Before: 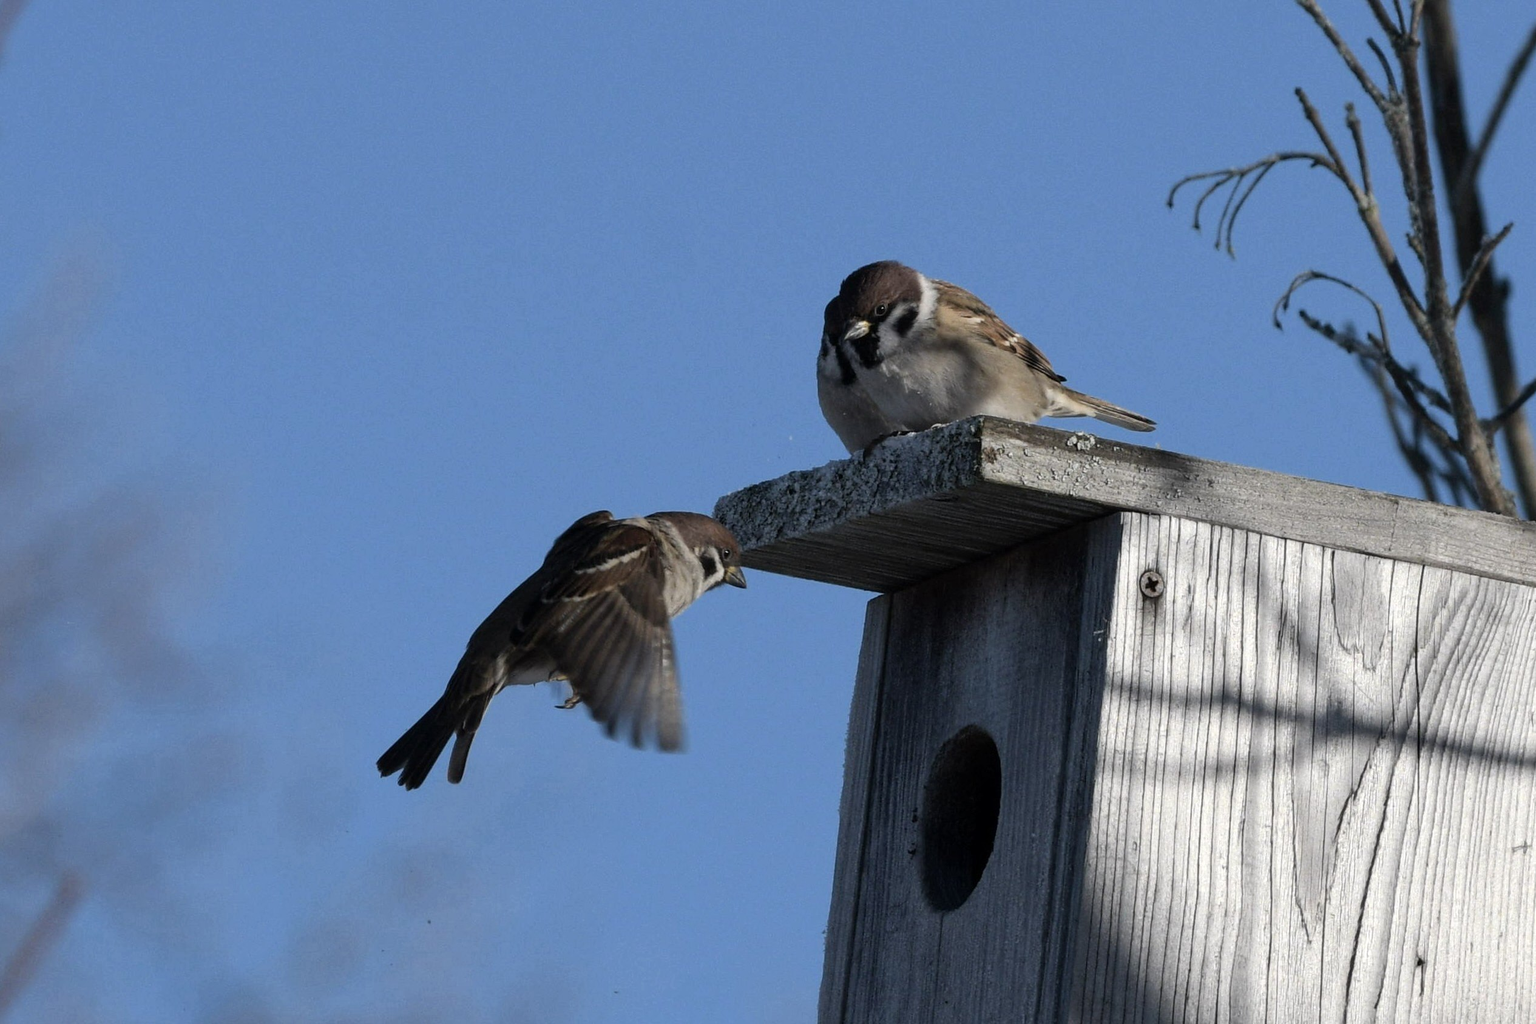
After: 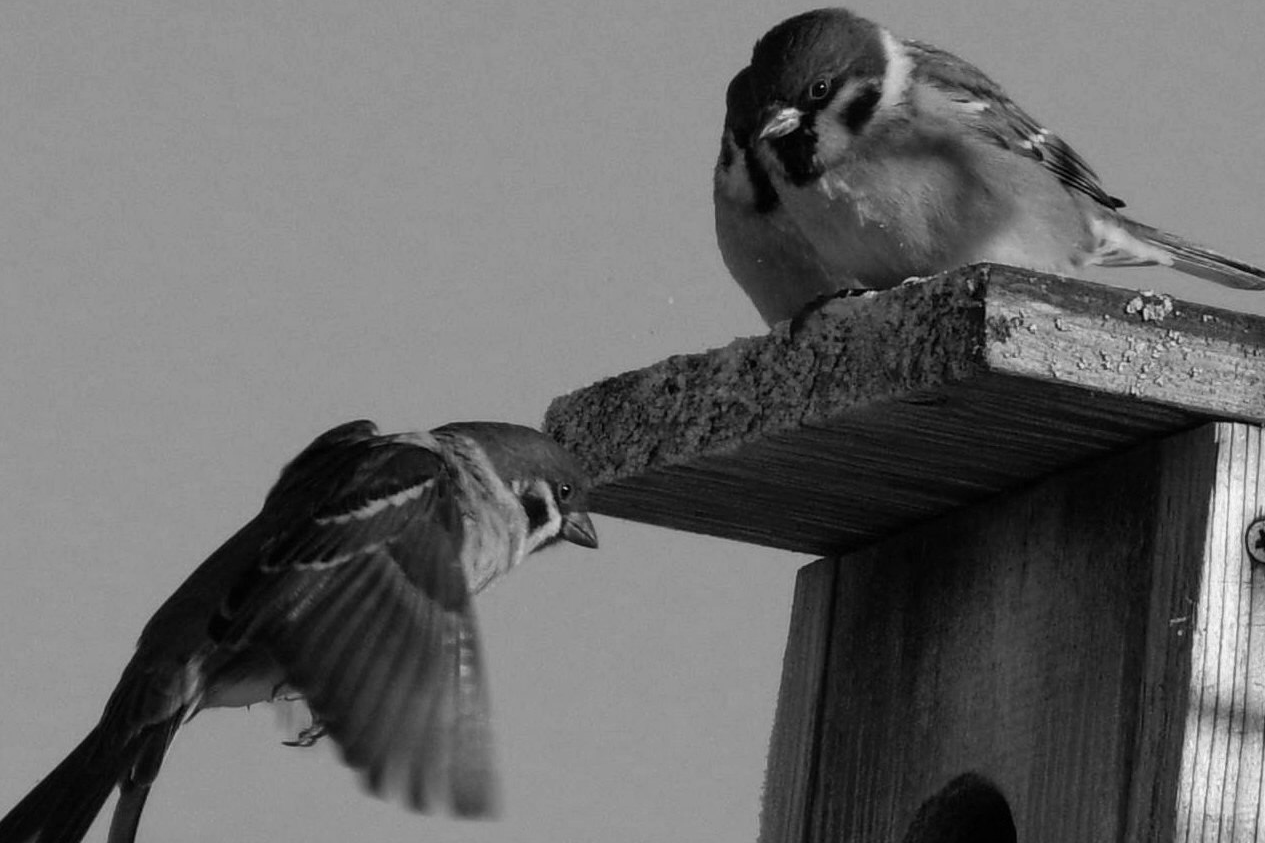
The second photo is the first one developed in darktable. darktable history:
crop: left 25%, top 25%, right 25%, bottom 25%
color calibration: output gray [0.22, 0.42, 0.37, 0], gray › normalize channels true, illuminant same as pipeline (D50), adaptation XYZ, x 0.346, y 0.359, gamut compression 0
